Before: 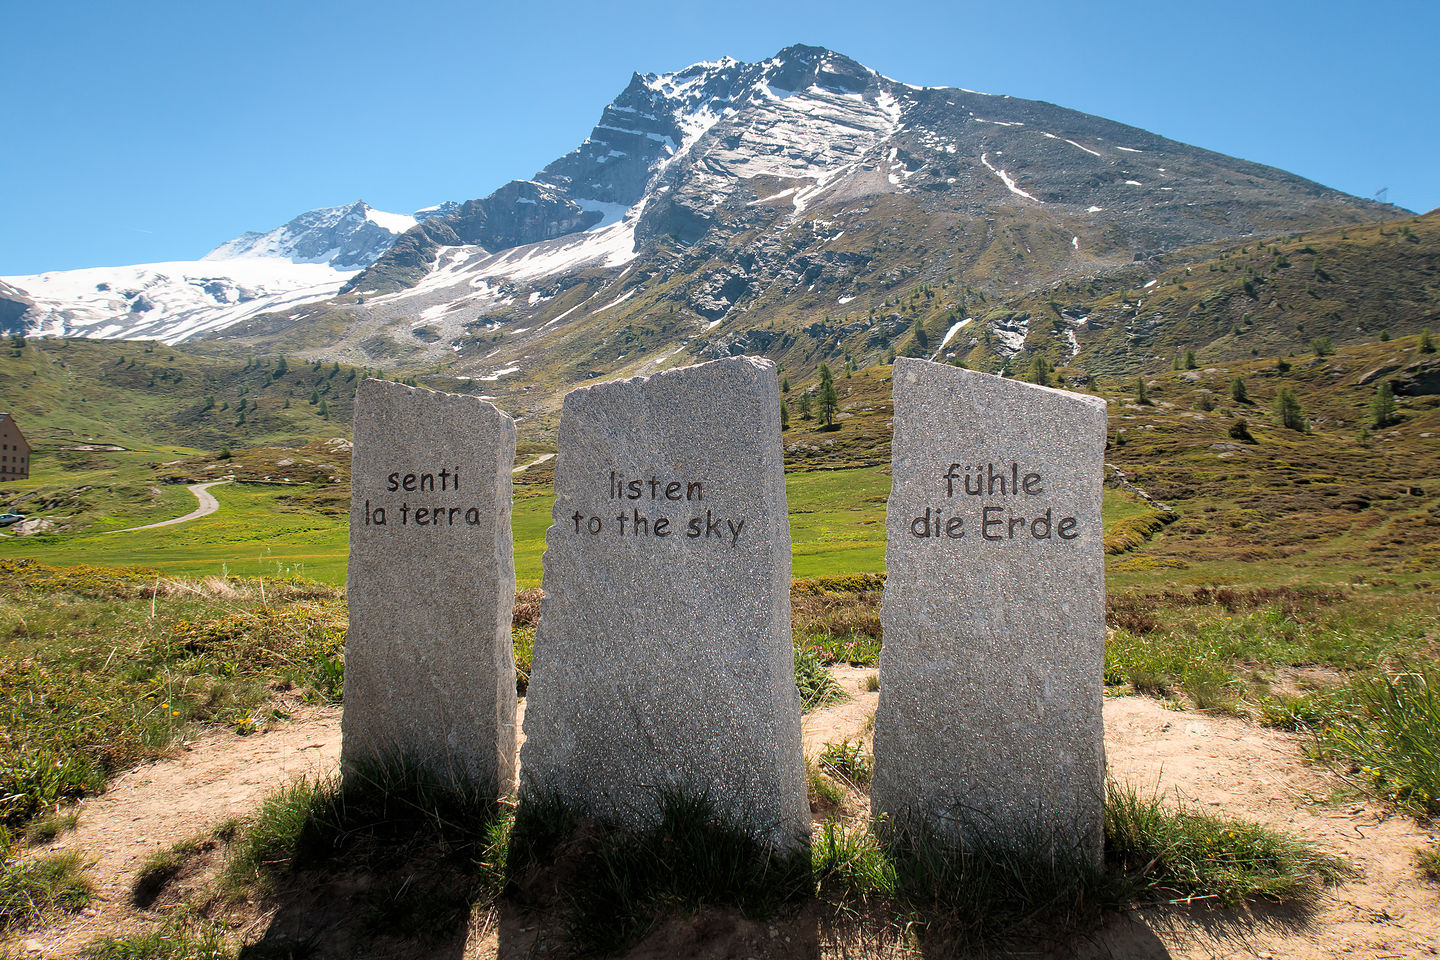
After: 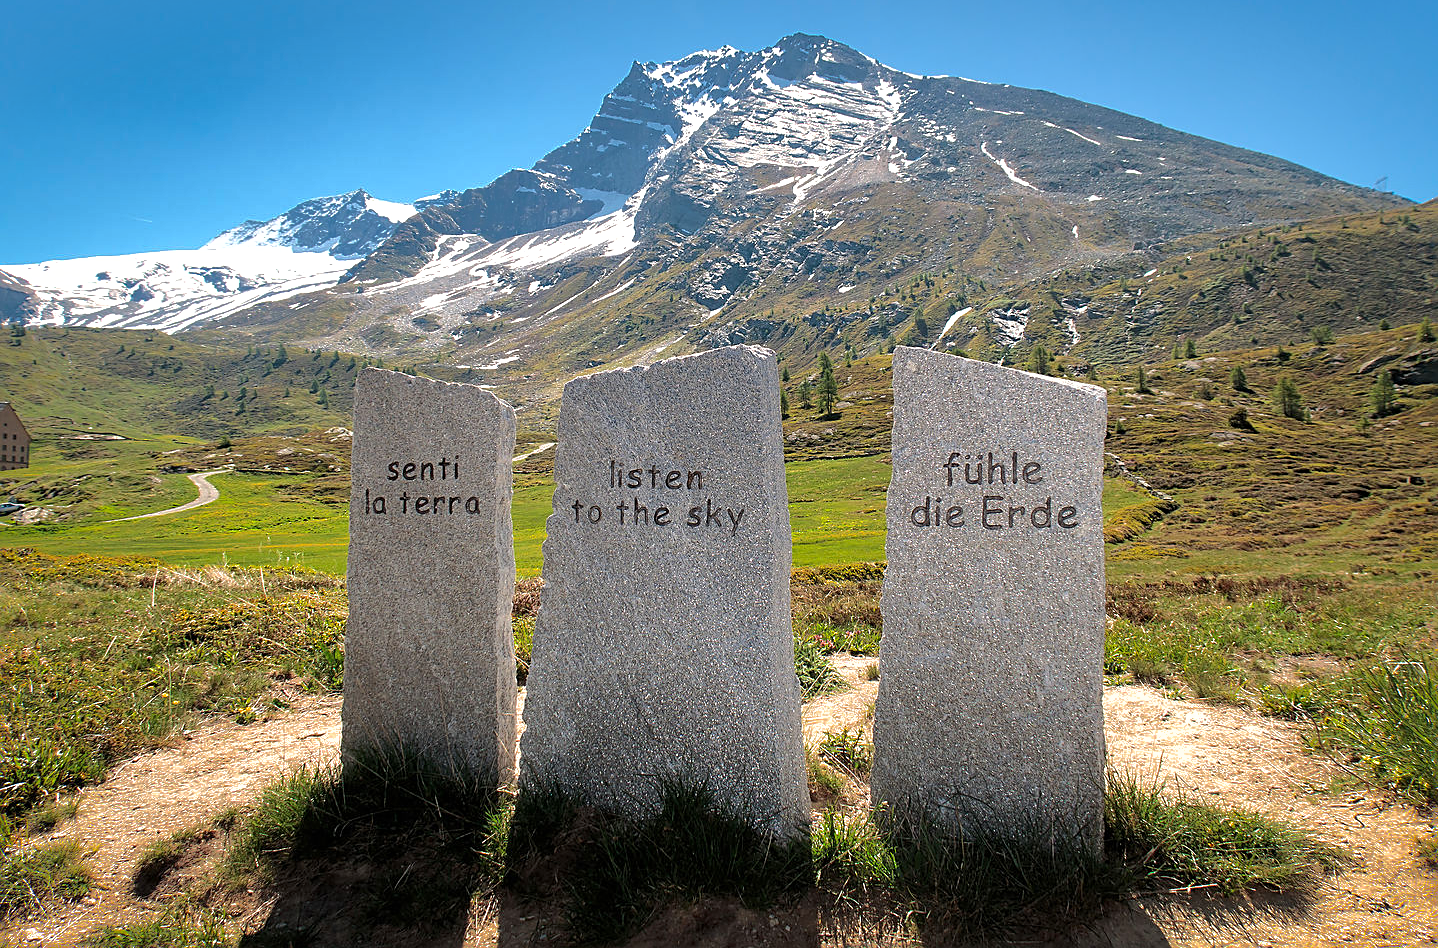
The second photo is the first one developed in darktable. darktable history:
sharpen: on, module defaults
exposure: exposure 0.374 EV, compensate exposure bias true, compensate highlight preservation false
shadows and highlights: shadows -18.06, highlights -73.13
crop: top 1.232%, right 0.088%
